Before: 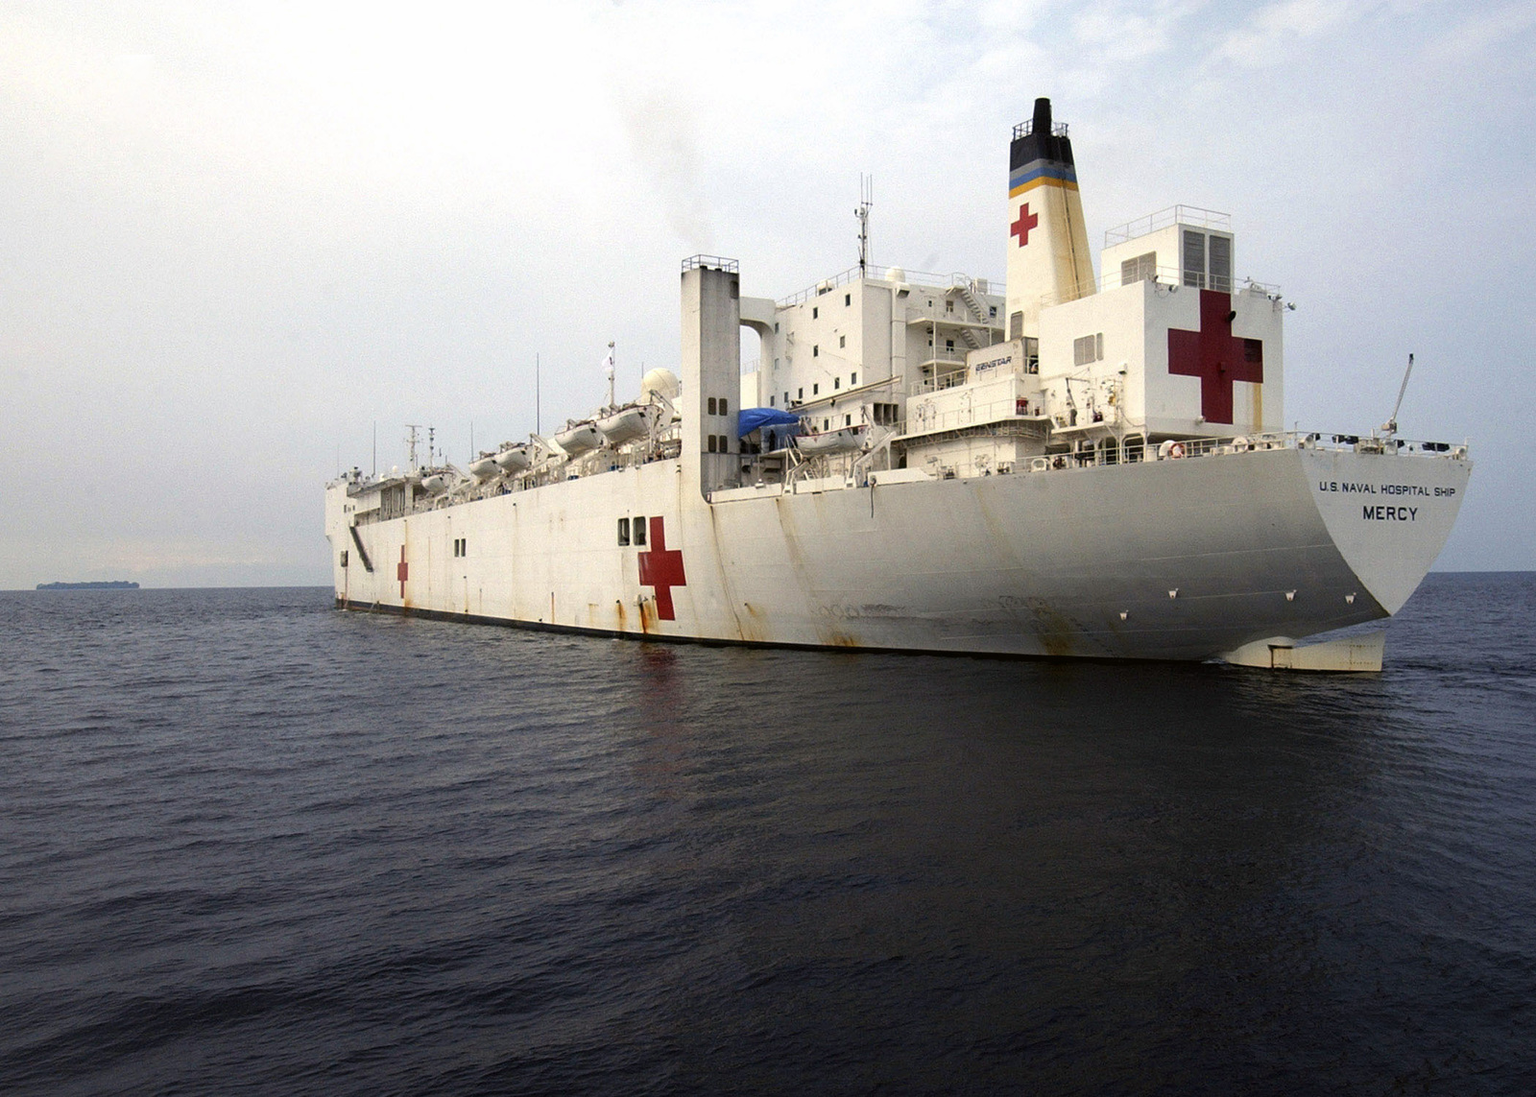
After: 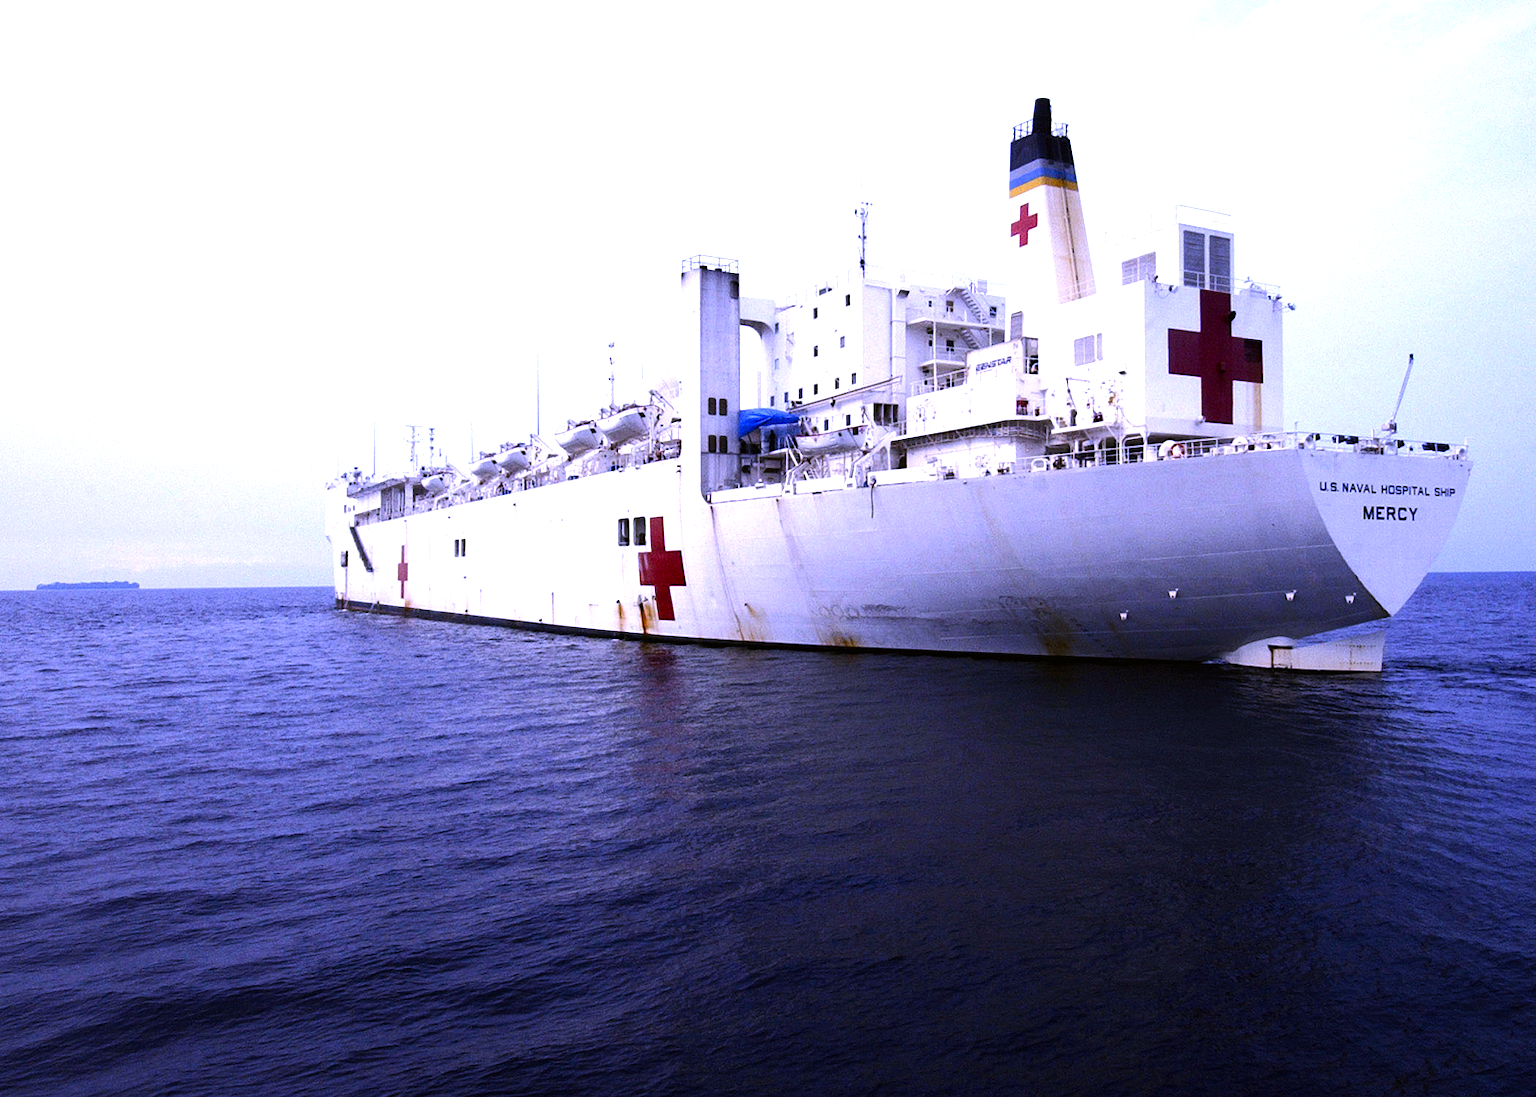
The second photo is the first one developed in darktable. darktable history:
tone equalizer: -8 EV -0.75 EV, -7 EV -0.7 EV, -6 EV -0.6 EV, -5 EV -0.4 EV, -3 EV 0.4 EV, -2 EV 0.6 EV, -1 EV 0.7 EV, +0 EV 0.75 EV, edges refinement/feathering 500, mask exposure compensation -1.57 EV, preserve details no
color balance rgb: perceptual saturation grading › global saturation 20%, perceptual saturation grading › highlights -25%, perceptual saturation grading › shadows 25%
white balance: red 0.98, blue 1.61
